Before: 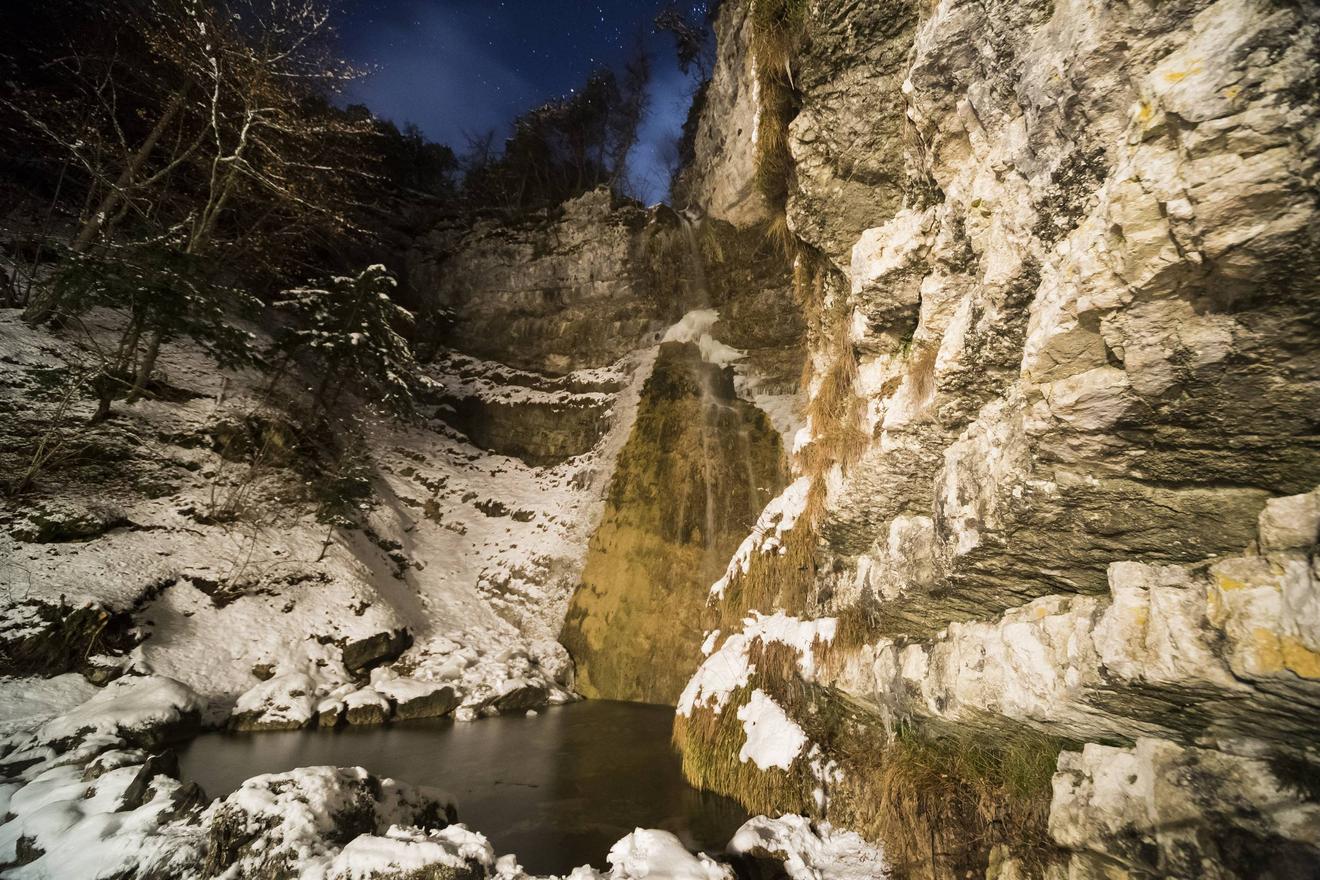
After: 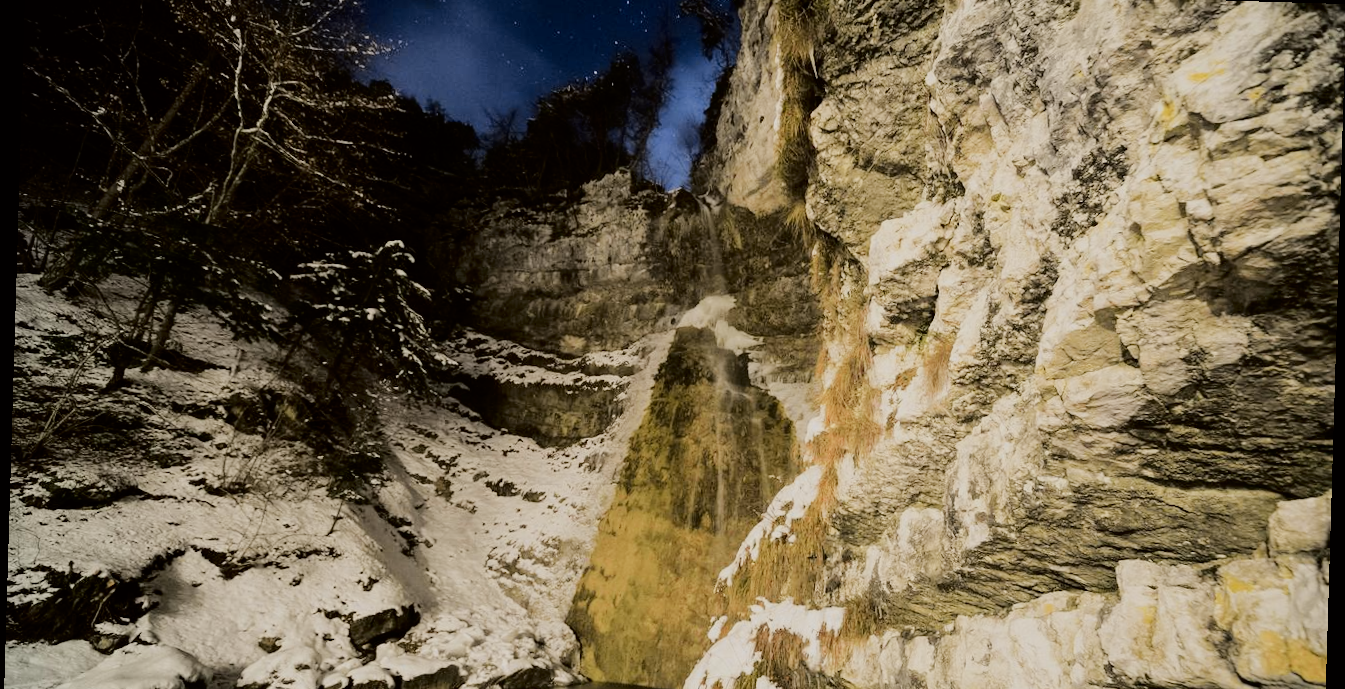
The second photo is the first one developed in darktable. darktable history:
crop: top 3.857%, bottom 21.132%
rotate and perspective: rotation 1.72°, automatic cropping off
filmic rgb: hardness 4.17
tone curve: curves: ch0 [(0, 0) (0.068, 0.031) (0.175, 0.139) (0.32, 0.345) (0.495, 0.544) (0.748, 0.762) (0.993, 0.954)]; ch1 [(0, 0) (0.294, 0.184) (0.34, 0.303) (0.371, 0.344) (0.441, 0.408) (0.477, 0.474) (0.499, 0.5) (0.529, 0.523) (0.677, 0.762) (1, 1)]; ch2 [(0, 0) (0.431, 0.419) (0.495, 0.502) (0.524, 0.534) (0.557, 0.56) (0.634, 0.654) (0.728, 0.722) (1, 1)], color space Lab, independent channels, preserve colors none
